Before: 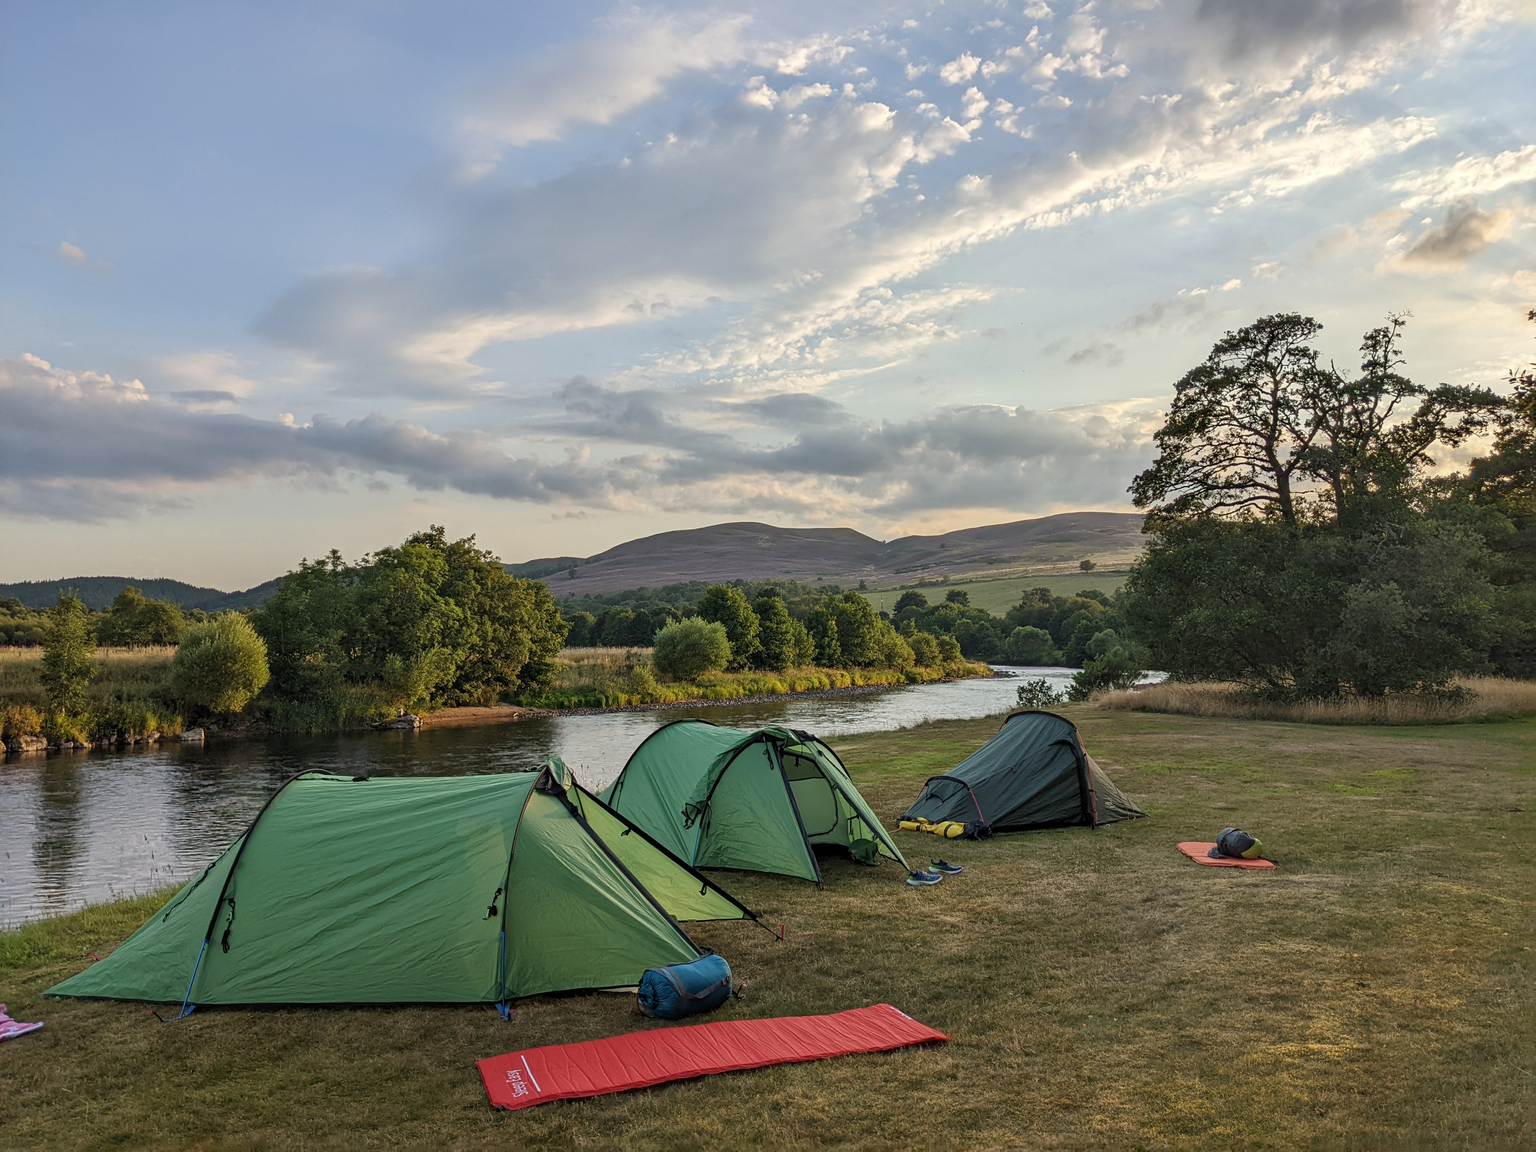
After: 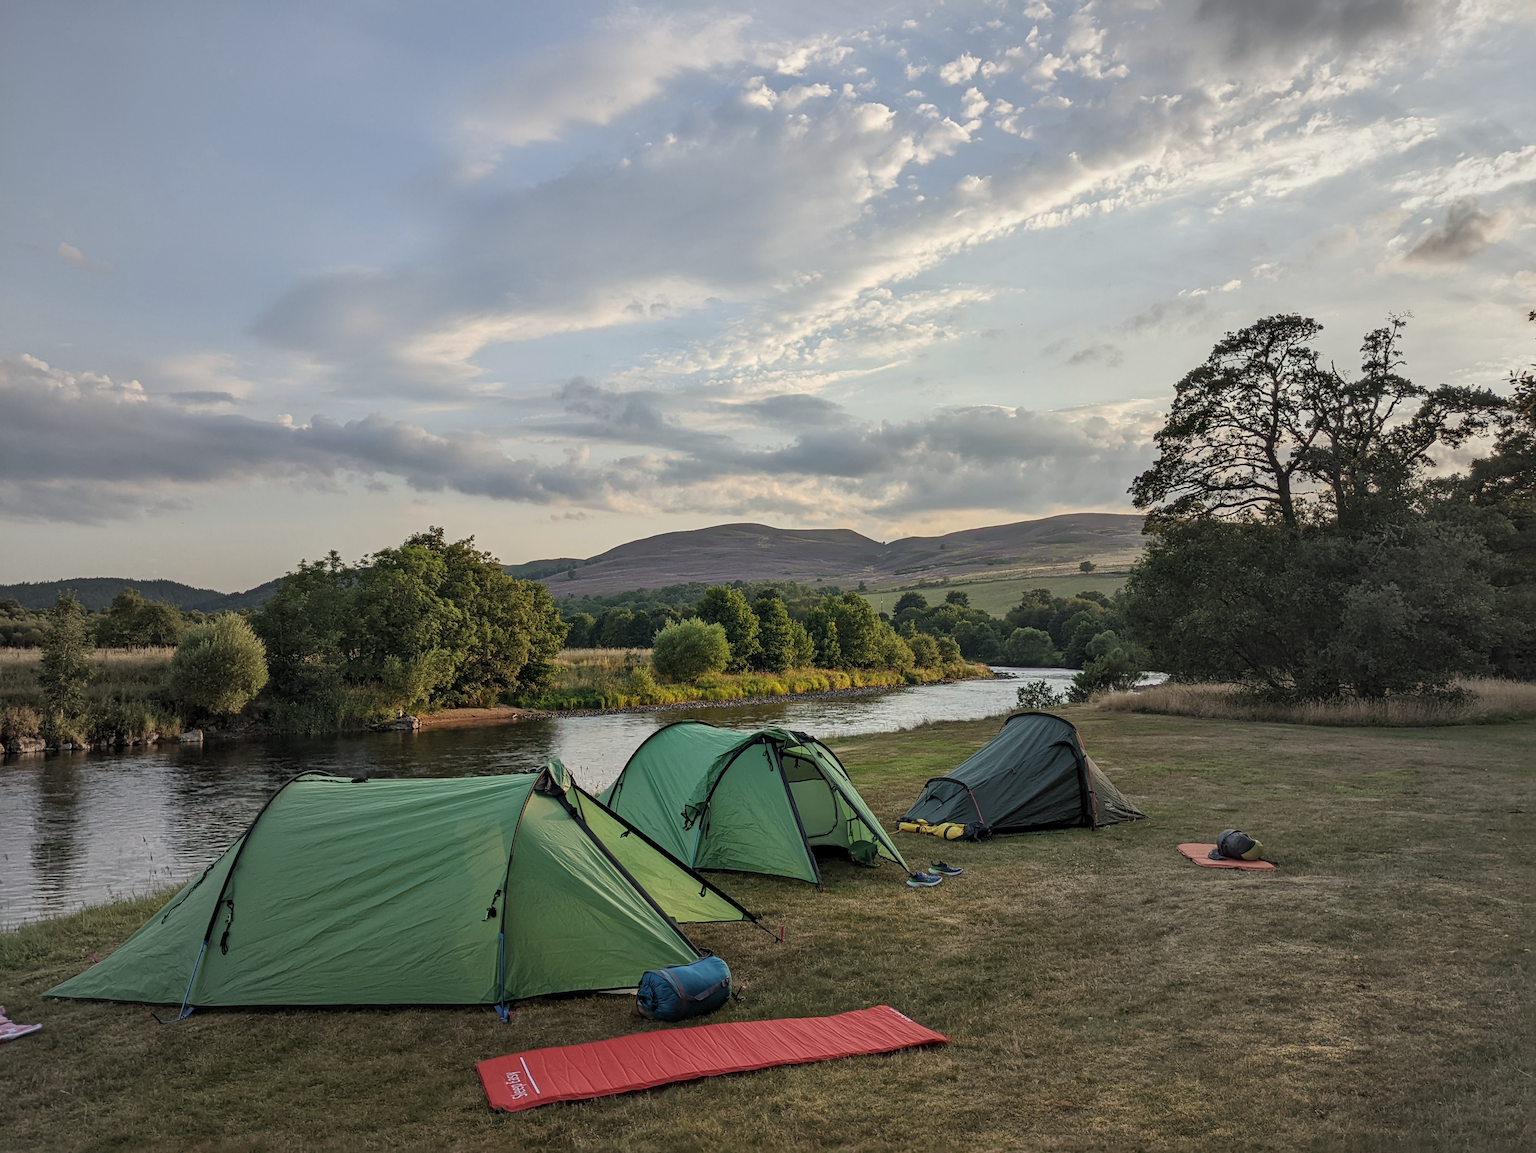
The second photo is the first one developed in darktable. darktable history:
vignetting: fall-off start 18.21%, fall-off radius 137.95%, brightness -0.207, center (-0.078, 0.066), width/height ratio 0.62, shape 0.59
crop and rotate: left 0.126%
